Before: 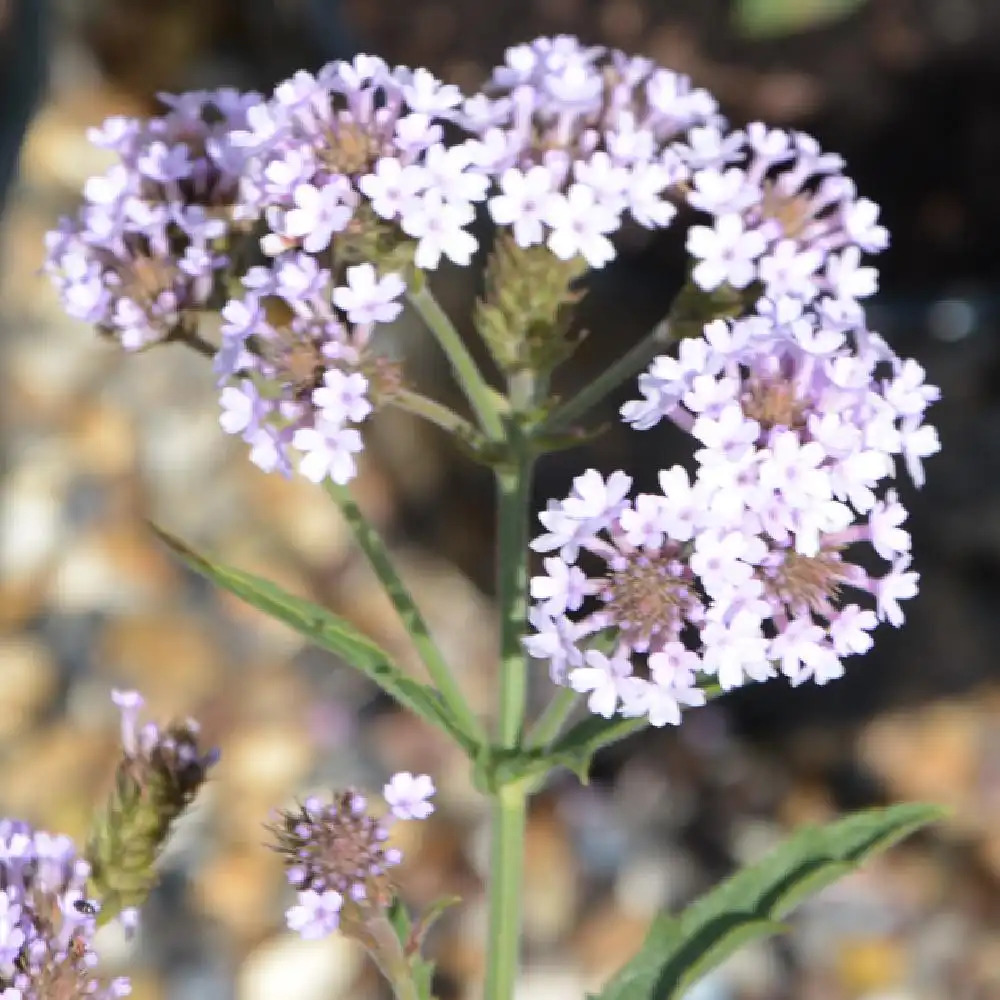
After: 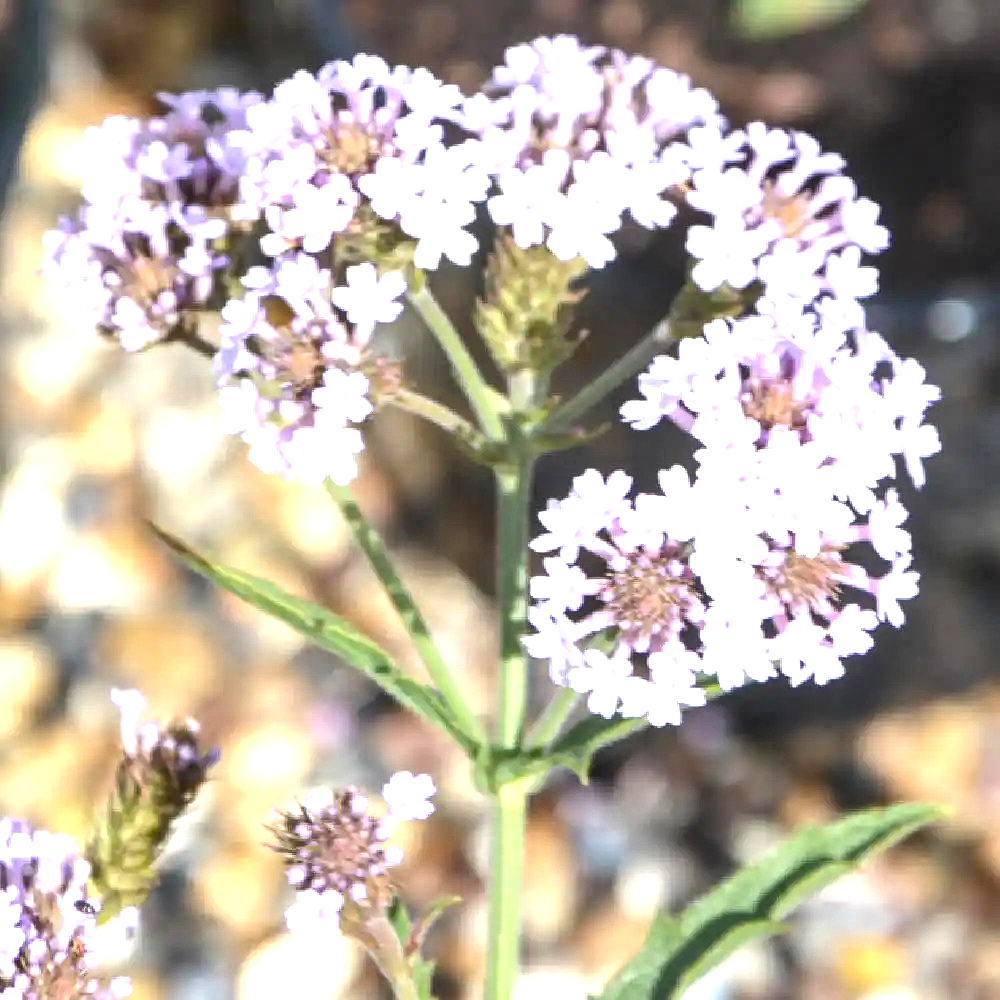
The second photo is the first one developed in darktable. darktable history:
exposure: black level correction 0, exposure 1.097 EV, compensate exposure bias true, compensate highlight preservation false
local contrast: on, module defaults
shadows and highlights: shadows 37.62, highlights -27.49, soften with gaussian
